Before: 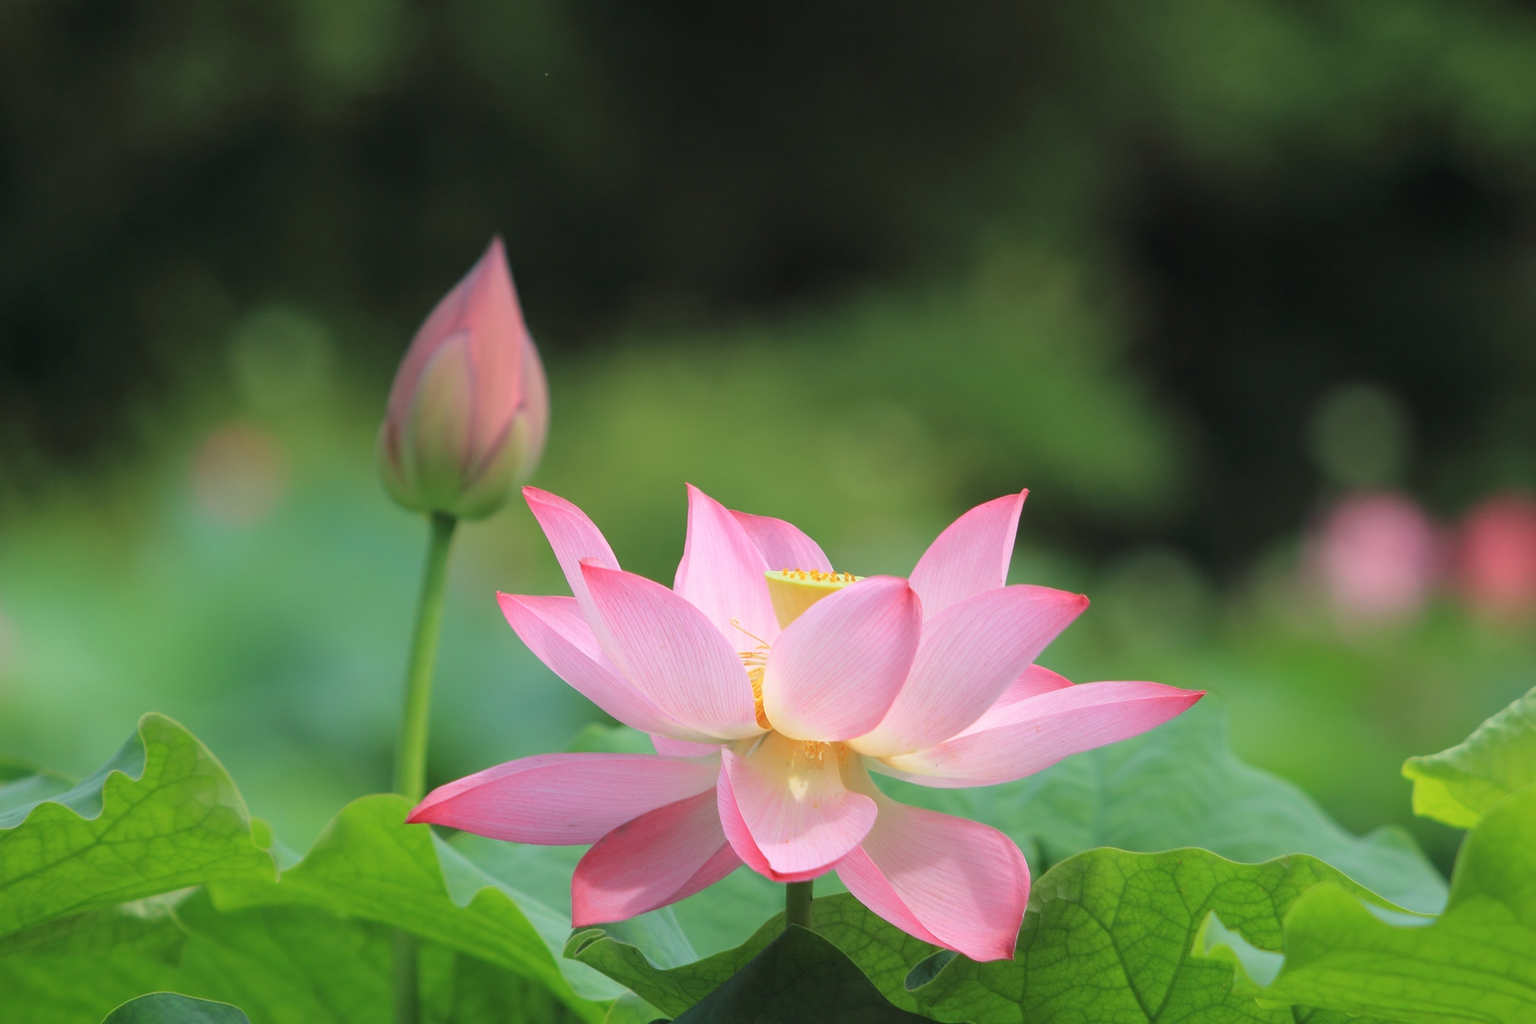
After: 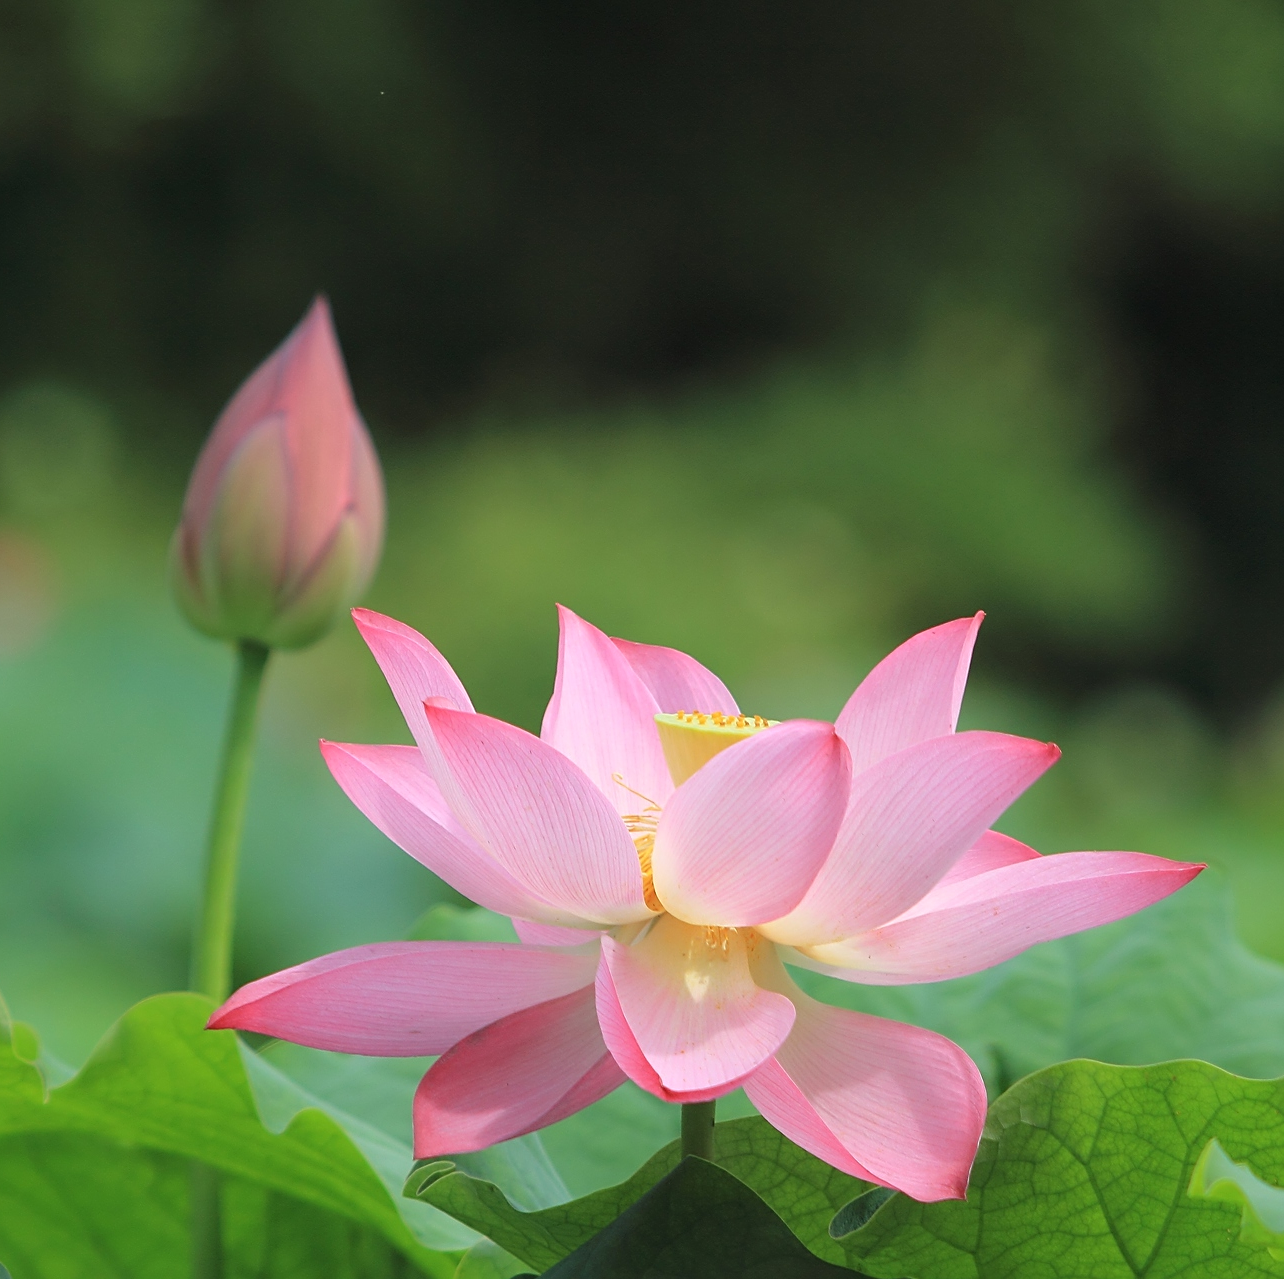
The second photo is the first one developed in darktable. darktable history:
sharpen: on, module defaults
tone equalizer: on, module defaults
crop and rotate: left 15.724%, right 17.388%
exposure: exposure 0.014 EV, compensate exposure bias true, compensate highlight preservation false
